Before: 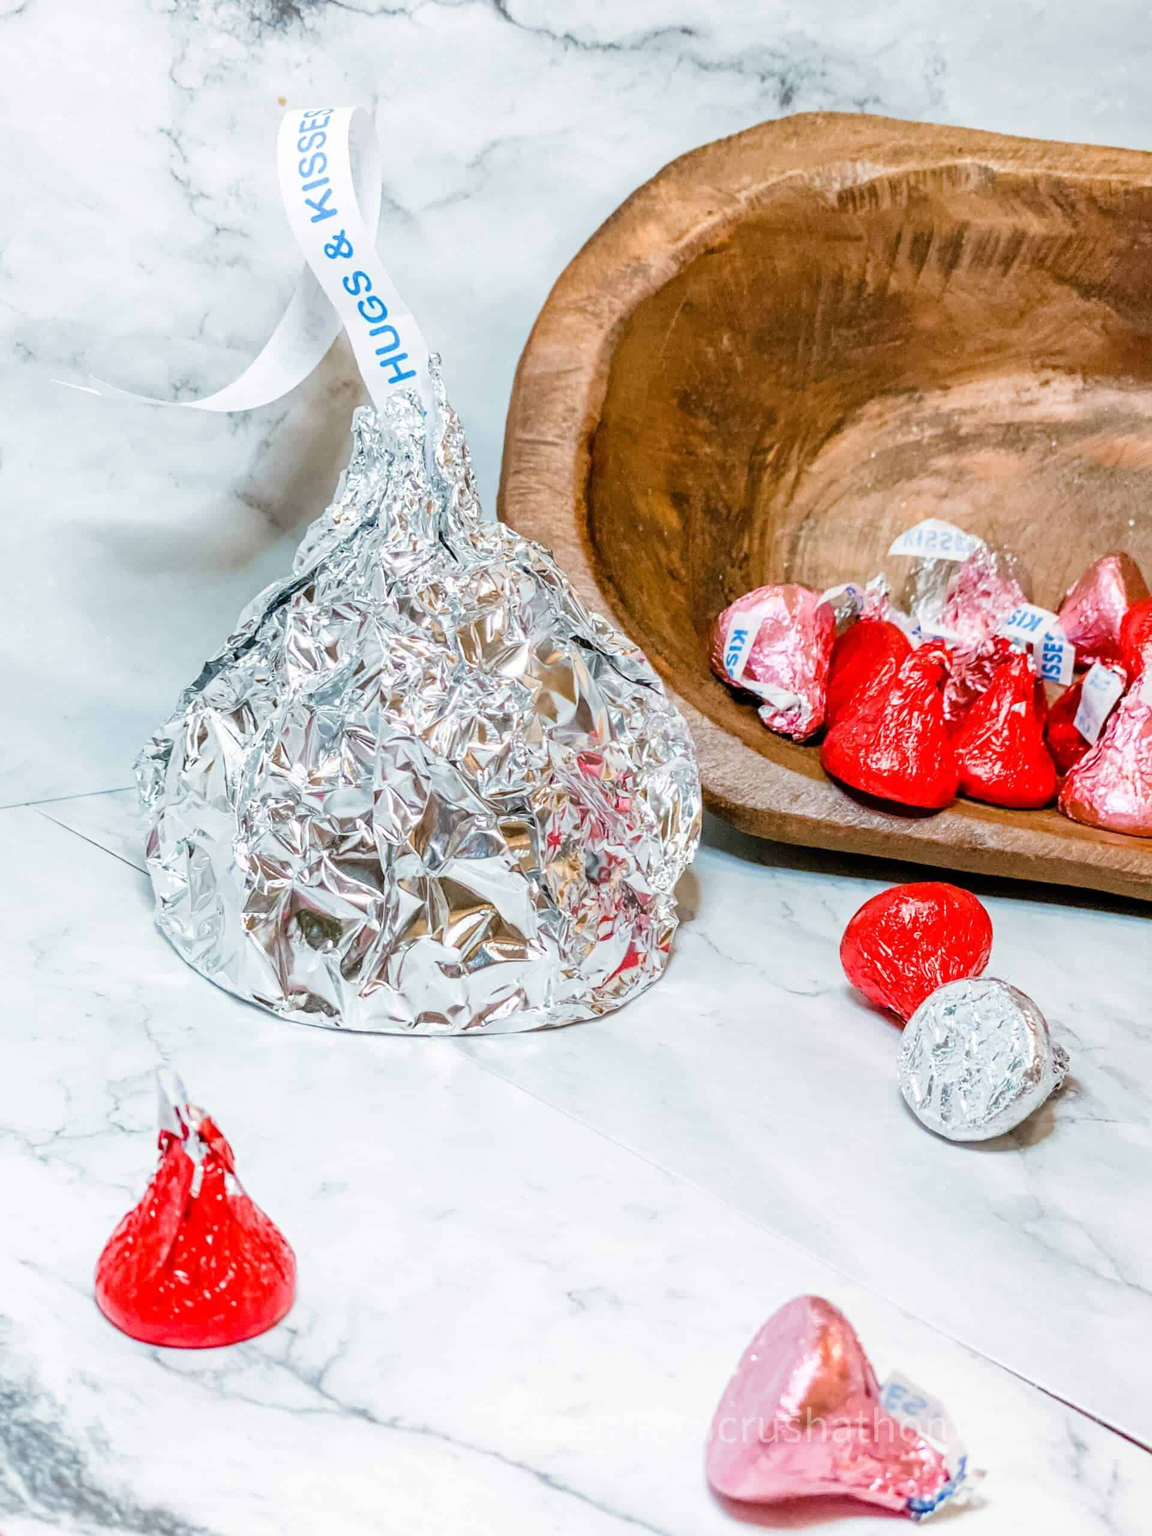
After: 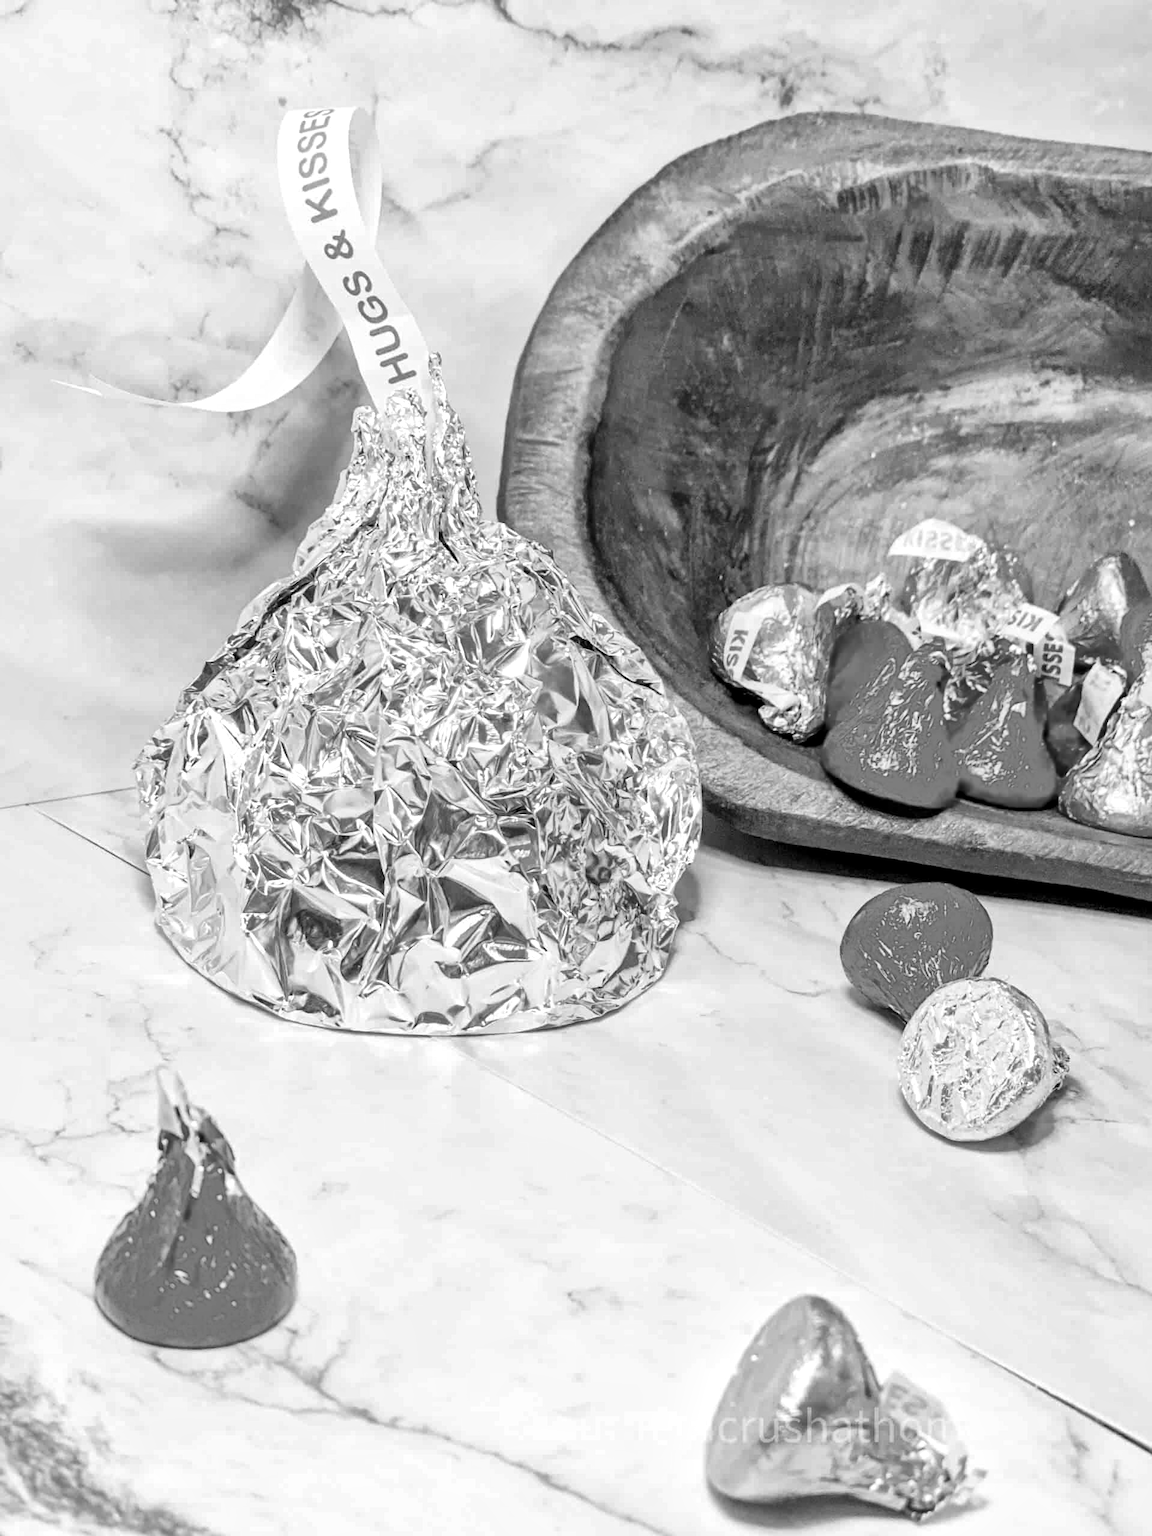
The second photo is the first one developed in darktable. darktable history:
monochrome: on, module defaults
local contrast: mode bilateral grid, contrast 20, coarseness 50, detail 150%, midtone range 0.2
